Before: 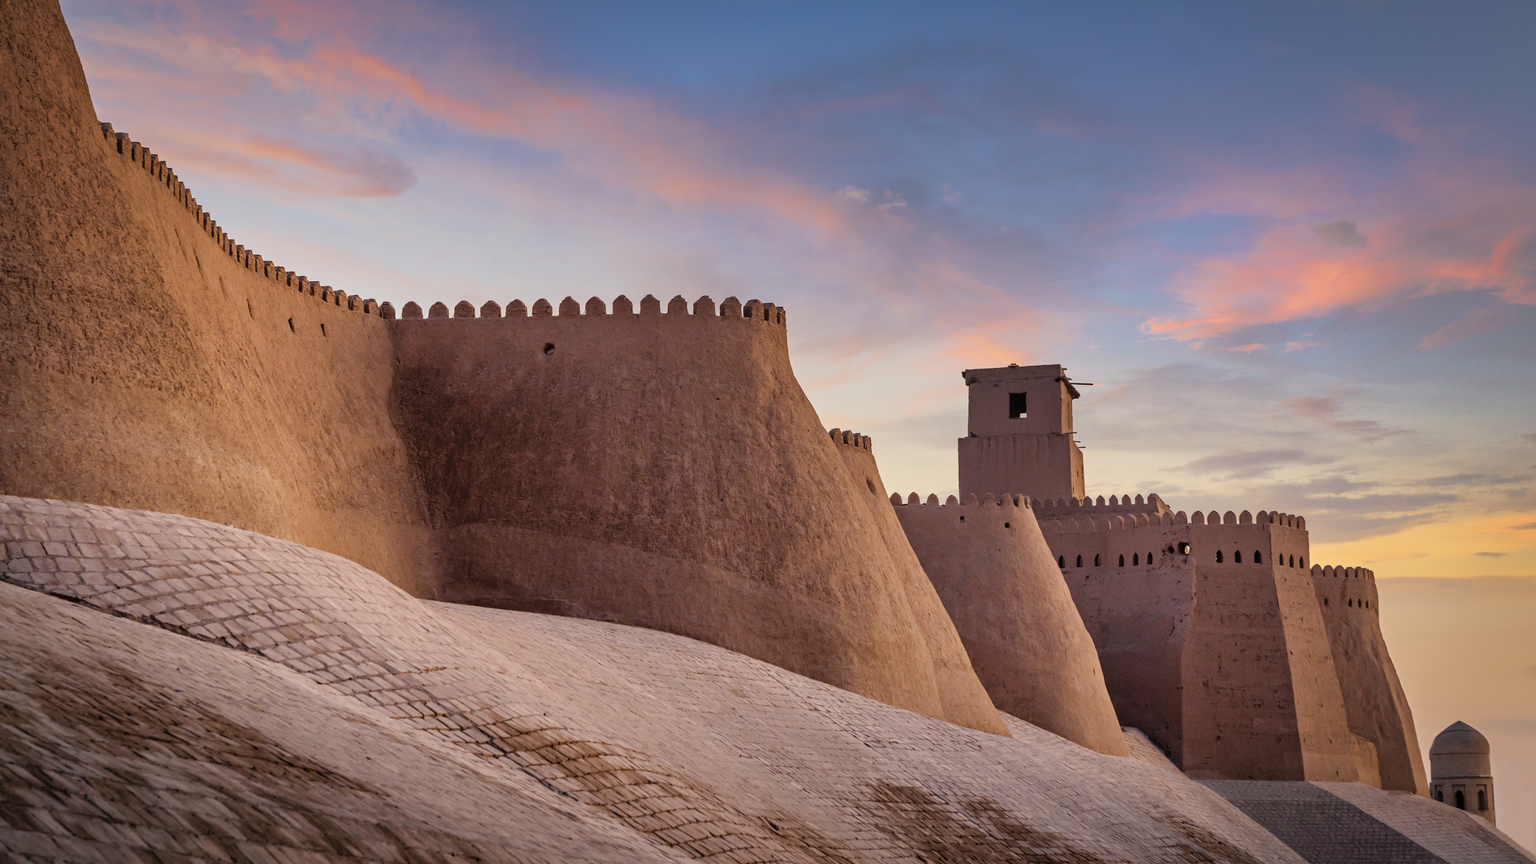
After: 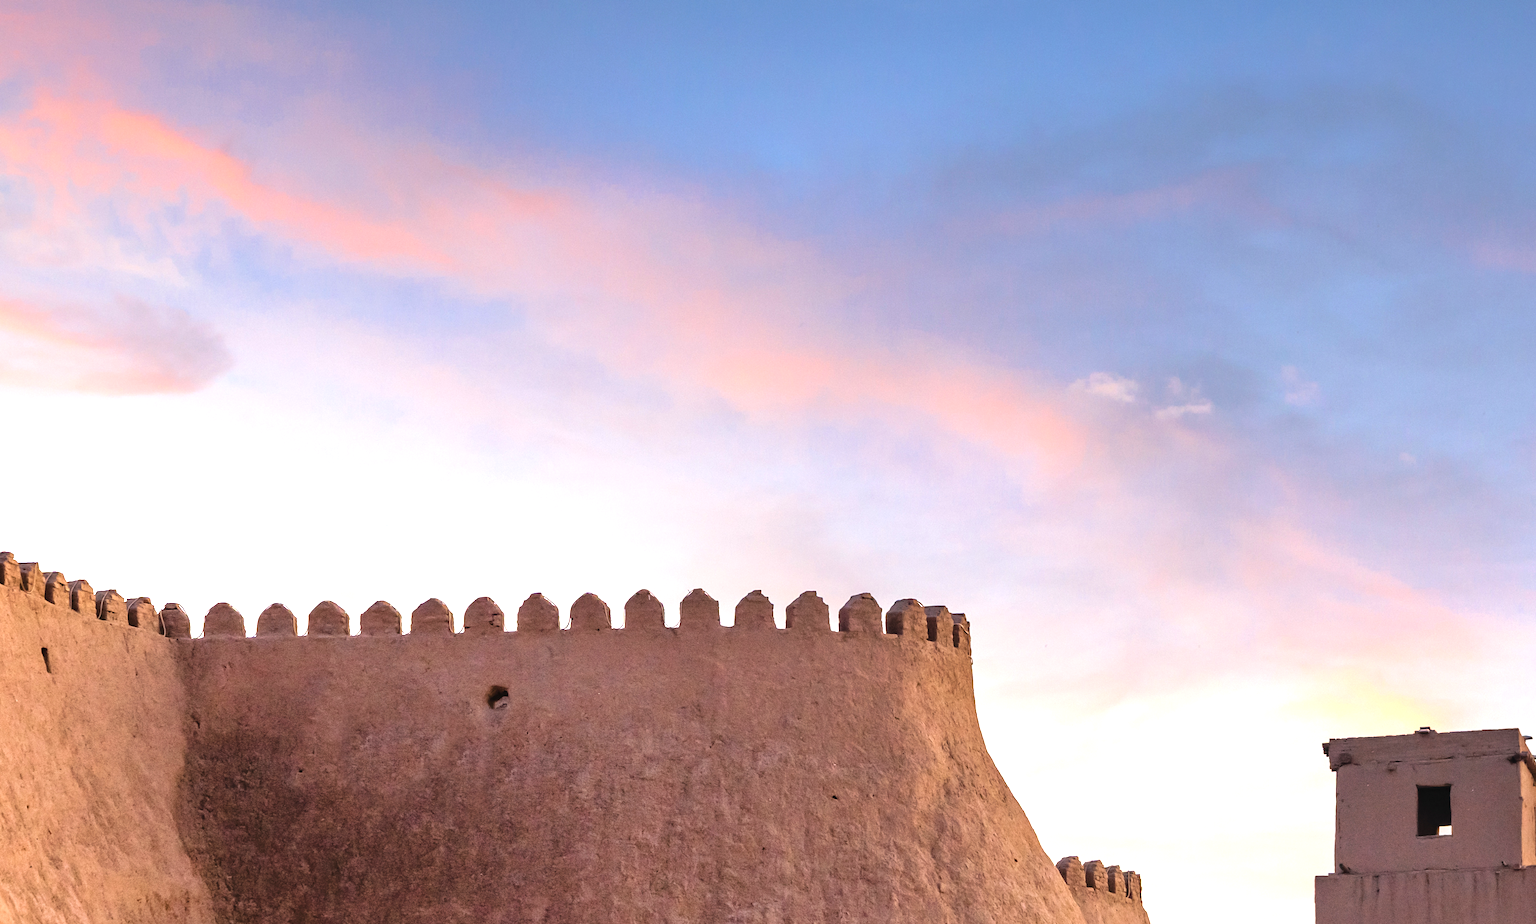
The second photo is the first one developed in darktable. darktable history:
exposure: black level correction 0, exposure 1.1 EV, compensate exposure bias true, compensate highlight preservation false
crop: left 19.556%, right 30.401%, bottom 46.458%
